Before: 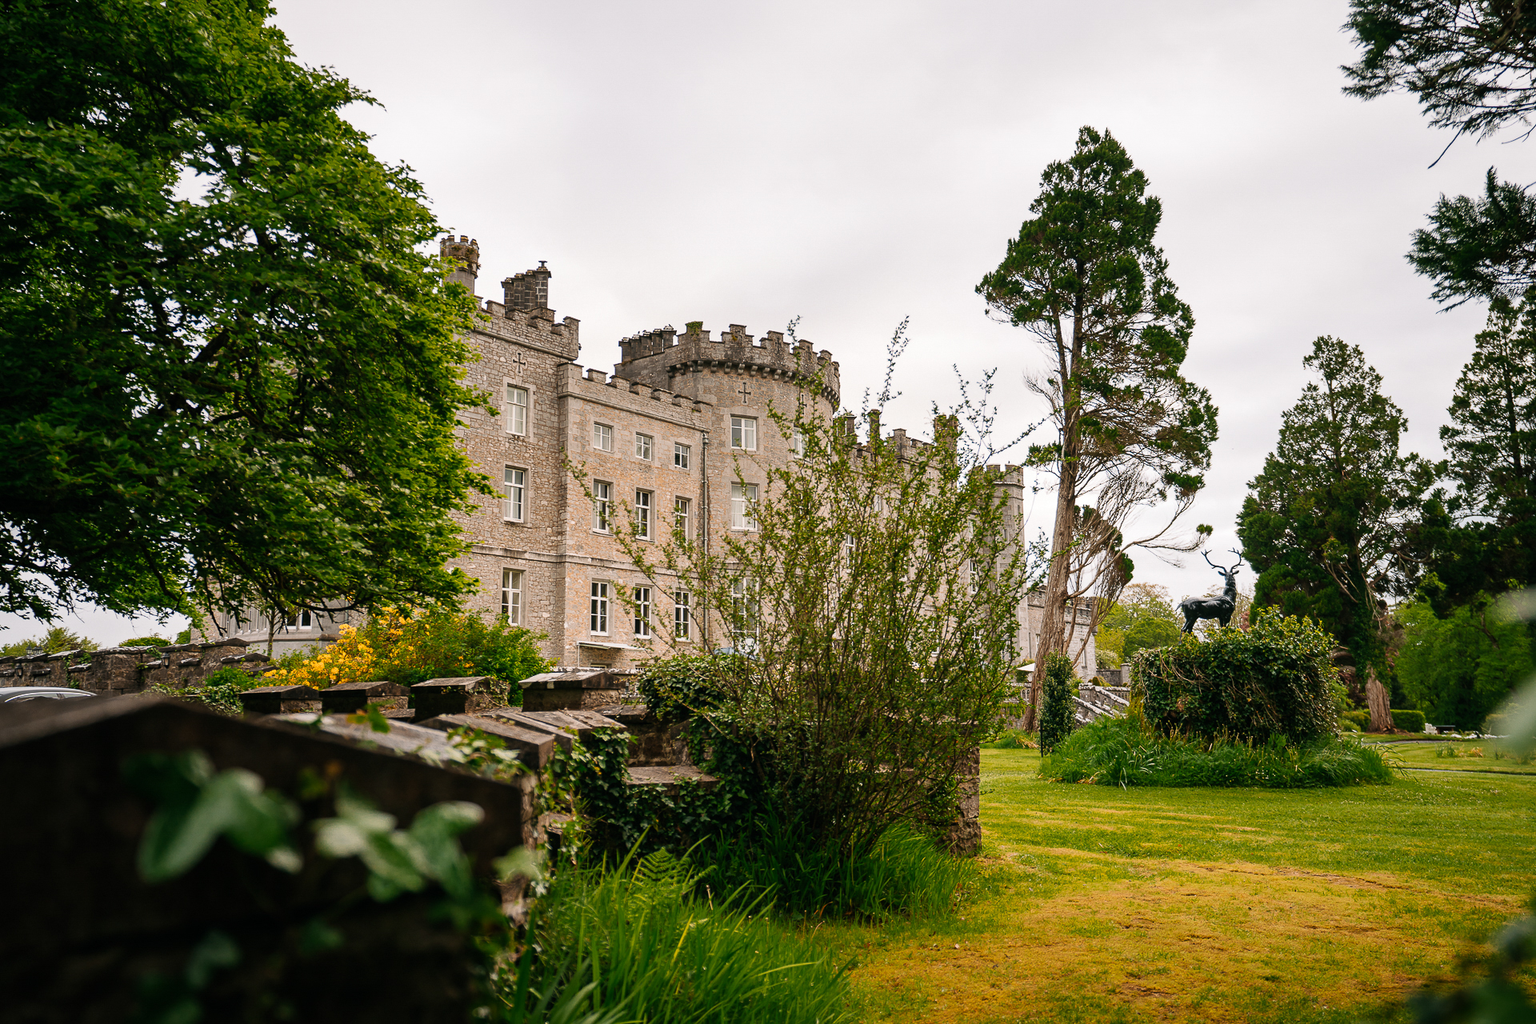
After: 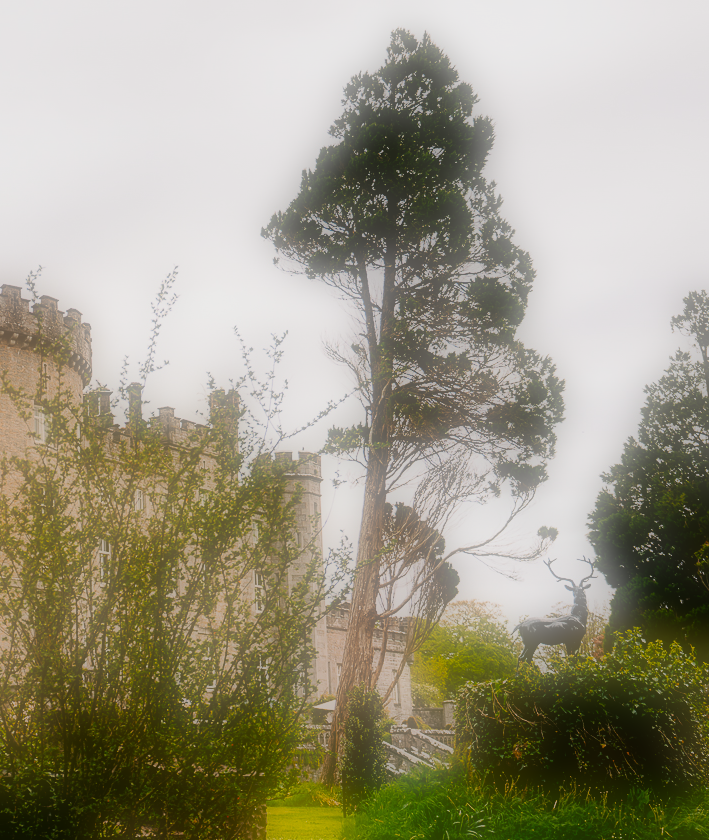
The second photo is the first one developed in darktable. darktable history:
soften: on, module defaults
crop and rotate: left 49.936%, top 10.094%, right 13.136%, bottom 24.256%
filmic rgb: black relative exposure -7.75 EV, white relative exposure 4.4 EV, threshold 3 EV, target black luminance 0%, hardness 3.76, latitude 50.51%, contrast 1.074, highlights saturation mix 10%, shadows ↔ highlights balance -0.22%, color science v4 (2020), enable highlight reconstruction true
